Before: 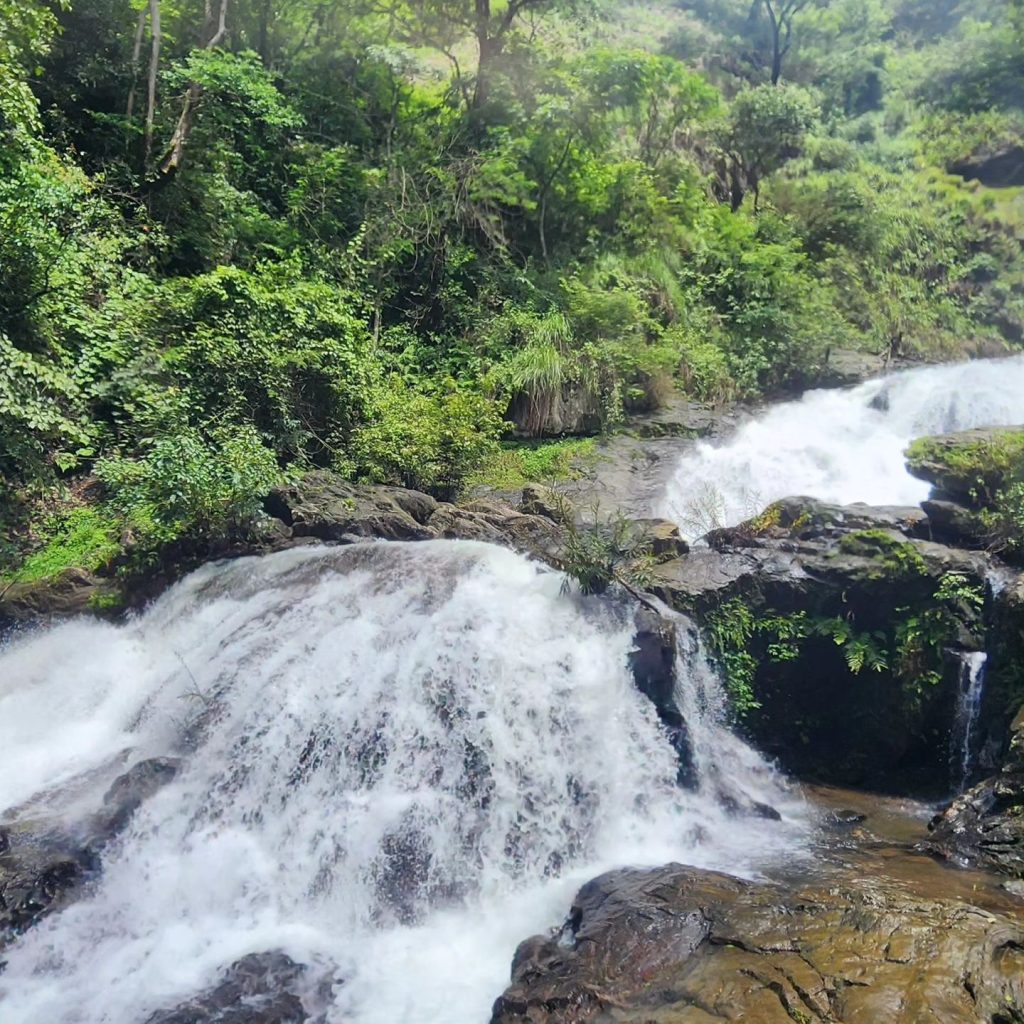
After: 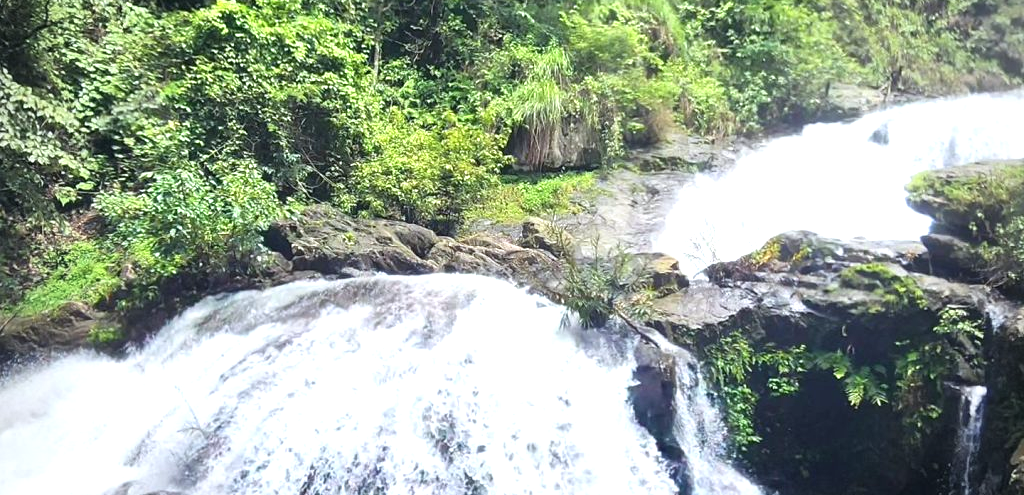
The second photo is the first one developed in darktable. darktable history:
exposure: black level correction 0, exposure 1 EV, compensate exposure bias true, compensate highlight preservation false
vignetting: fall-off start 71.74%
white balance: red 0.988, blue 1.017
crop and rotate: top 26.056%, bottom 25.543%
